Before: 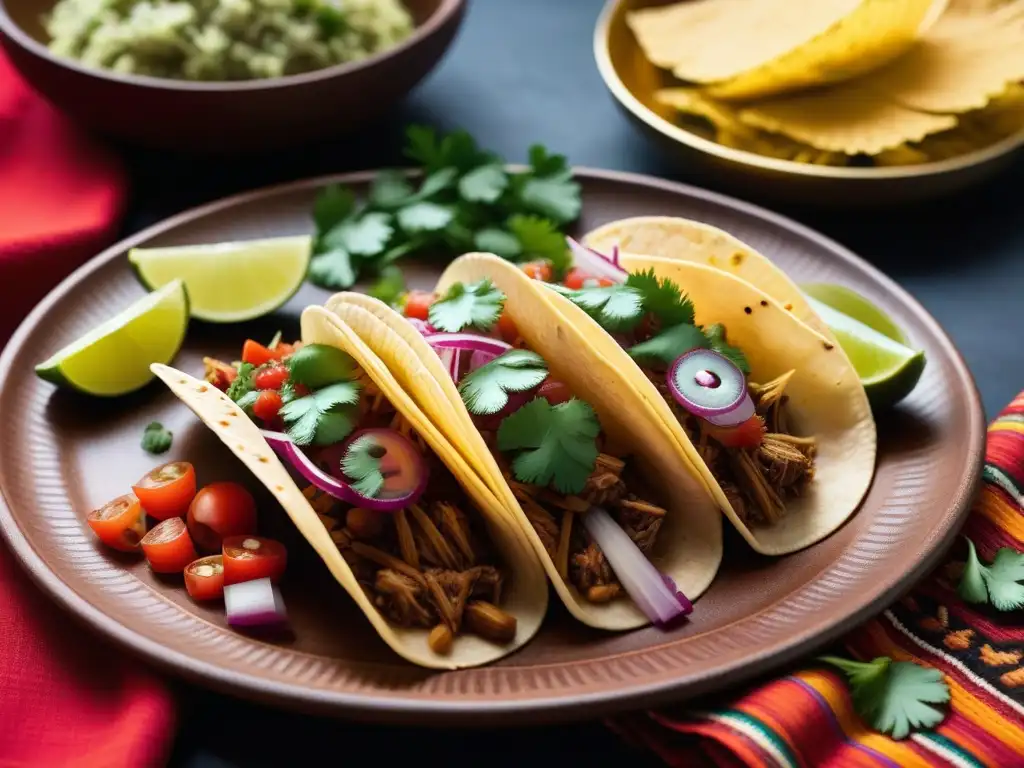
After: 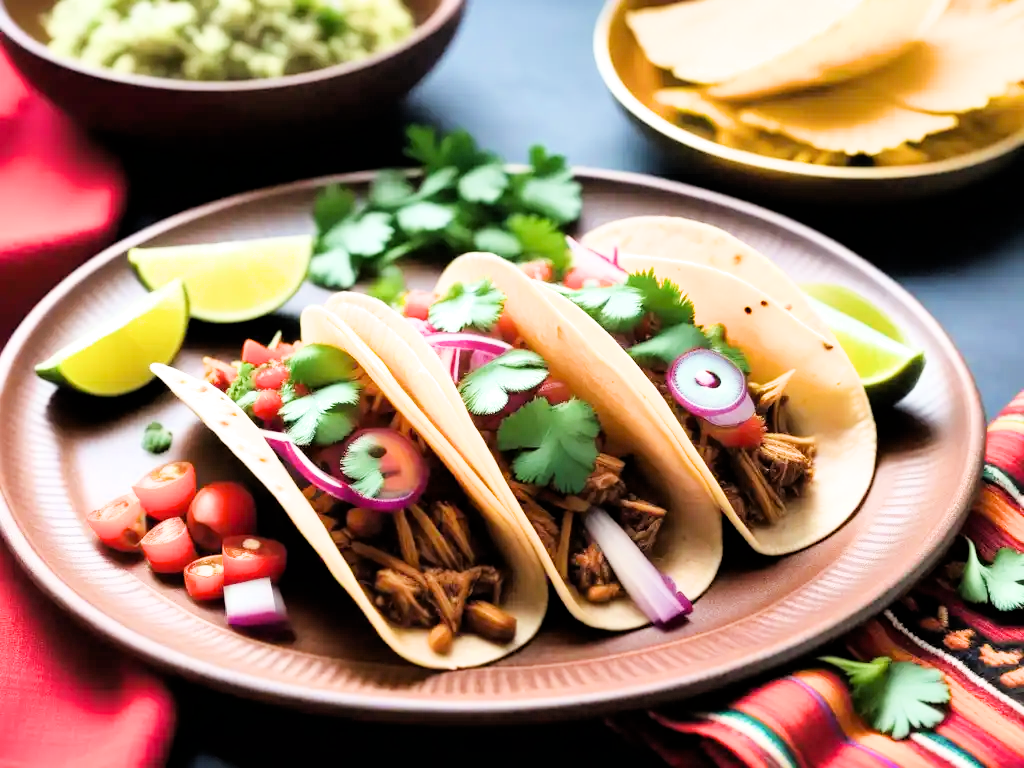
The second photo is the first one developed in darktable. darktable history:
exposure: black level correction 0, exposure 1.741 EV, compensate exposure bias true, compensate highlight preservation false
filmic rgb: black relative exposure -5 EV, hardness 2.88, contrast 1.1
